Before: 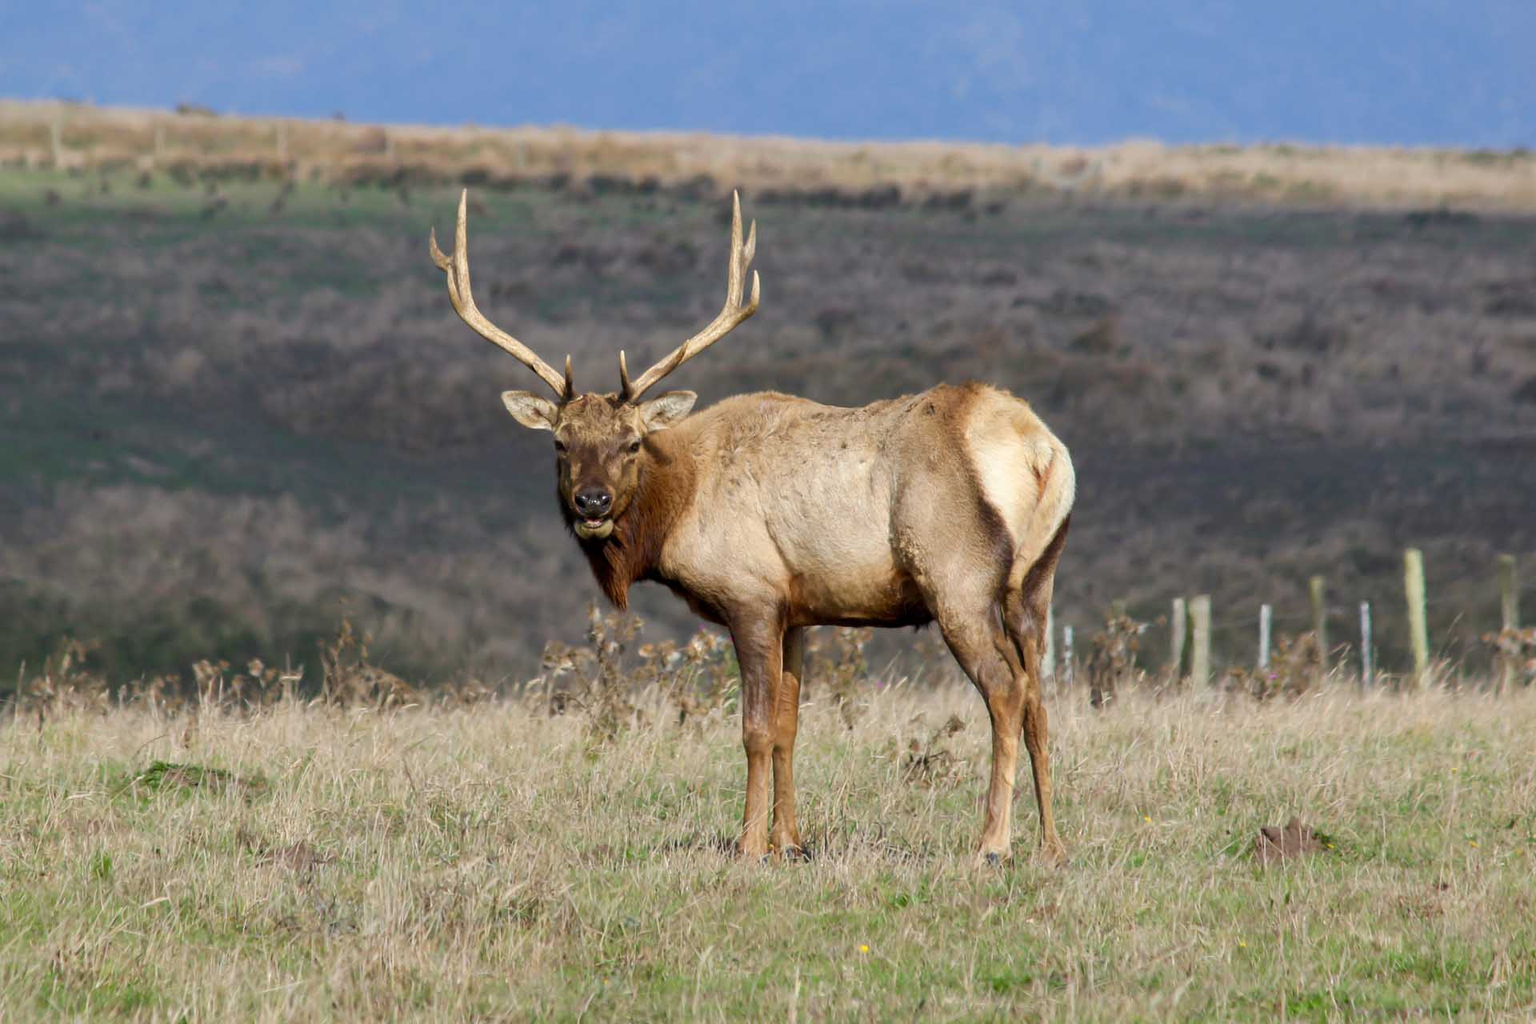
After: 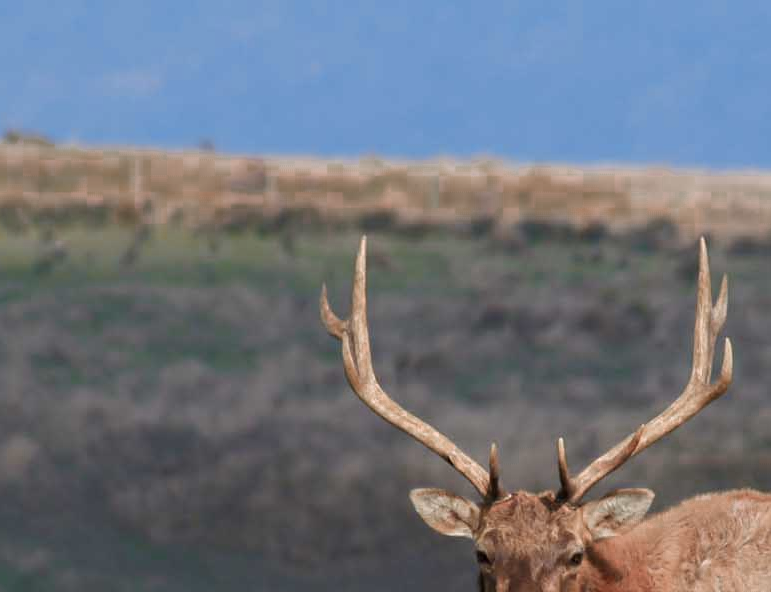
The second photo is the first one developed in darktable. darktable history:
color zones: curves: ch0 [(0.006, 0.385) (0.143, 0.563) (0.243, 0.321) (0.352, 0.464) (0.516, 0.456) (0.625, 0.5) (0.75, 0.5) (0.875, 0.5)]; ch1 [(0, 0.5) (0.134, 0.504) (0.246, 0.463) (0.421, 0.515) (0.5, 0.56) (0.625, 0.5) (0.75, 0.5) (0.875, 0.5)]; ch2 [(0, 0.5) (0.131, 0.426) (0.307, 0.289) (0.38, 0.188) (0.513, 0.216) (0.625, 0.548) (0.75, 0.468) (0.838, 0.396) (0.971, 0.311)]
crop and rotate: left 11.312%, top 0.069%, right 48.485%, bottom 53.654%
